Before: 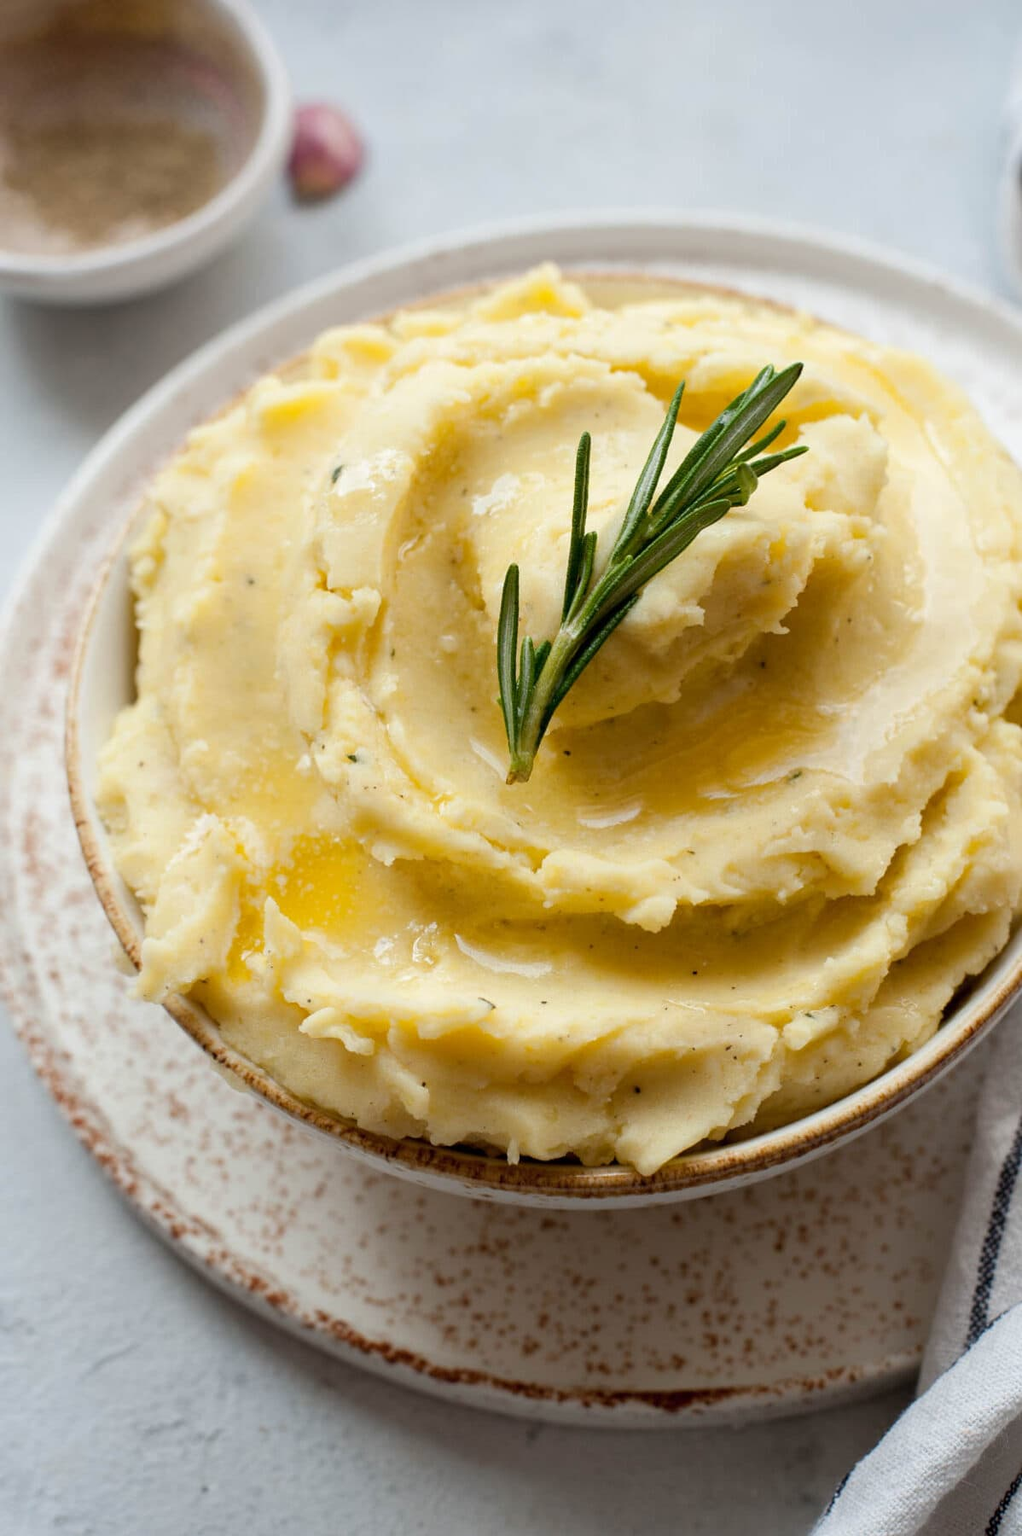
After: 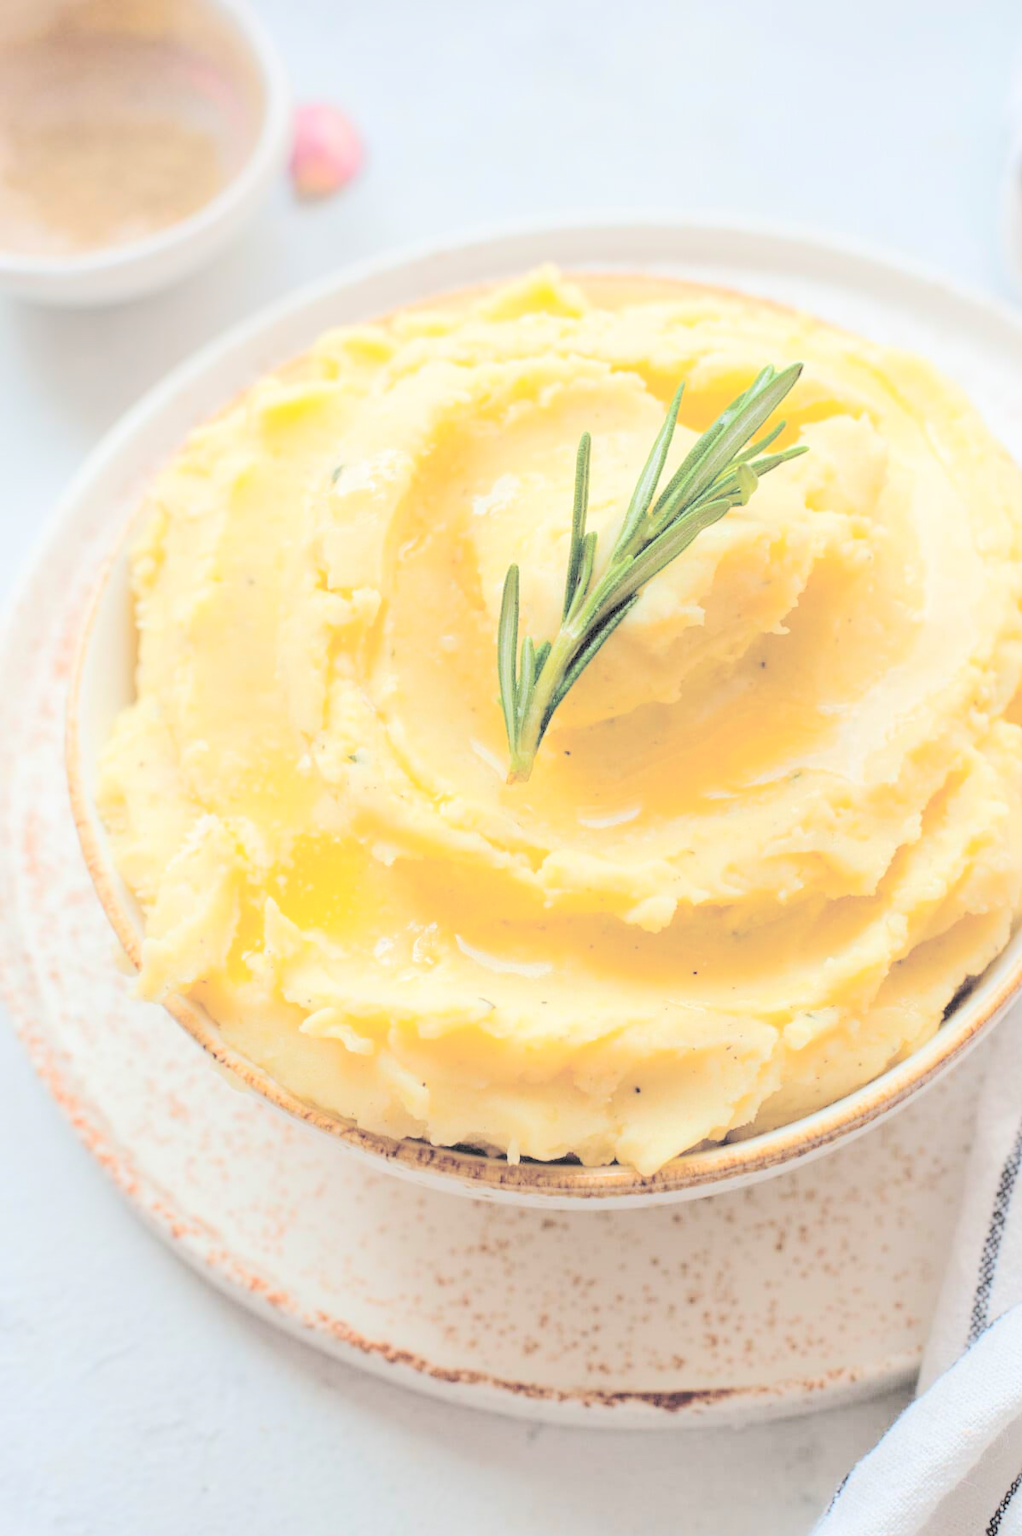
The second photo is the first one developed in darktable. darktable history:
exposure: exposure 0.014 EV, compensate exposure bias true, compensate highlight preservation false
tone curve: curves: ch0 [(0, 0) (0.003, 0.026) (0.011, 0.03) (0.025, 0.047) (0.044, 0.082) (0.069, 0.119) (0.1, 0.157) (0.136, 0.19) (0.177, 0.231) (0.224, 0.27) (0.277, 0.318) (0.335, 0.383) (0.399, 0.456) (0.468, 0.532) (0.543, 0.618) (0.623, 0.71) (0.709, 0.786) (0.801, 0.851) (0.898, 0.908) (1, 1)], color space Lab, independent channels, preserve colors none
contrast brightness saturation: brightness 0.993
